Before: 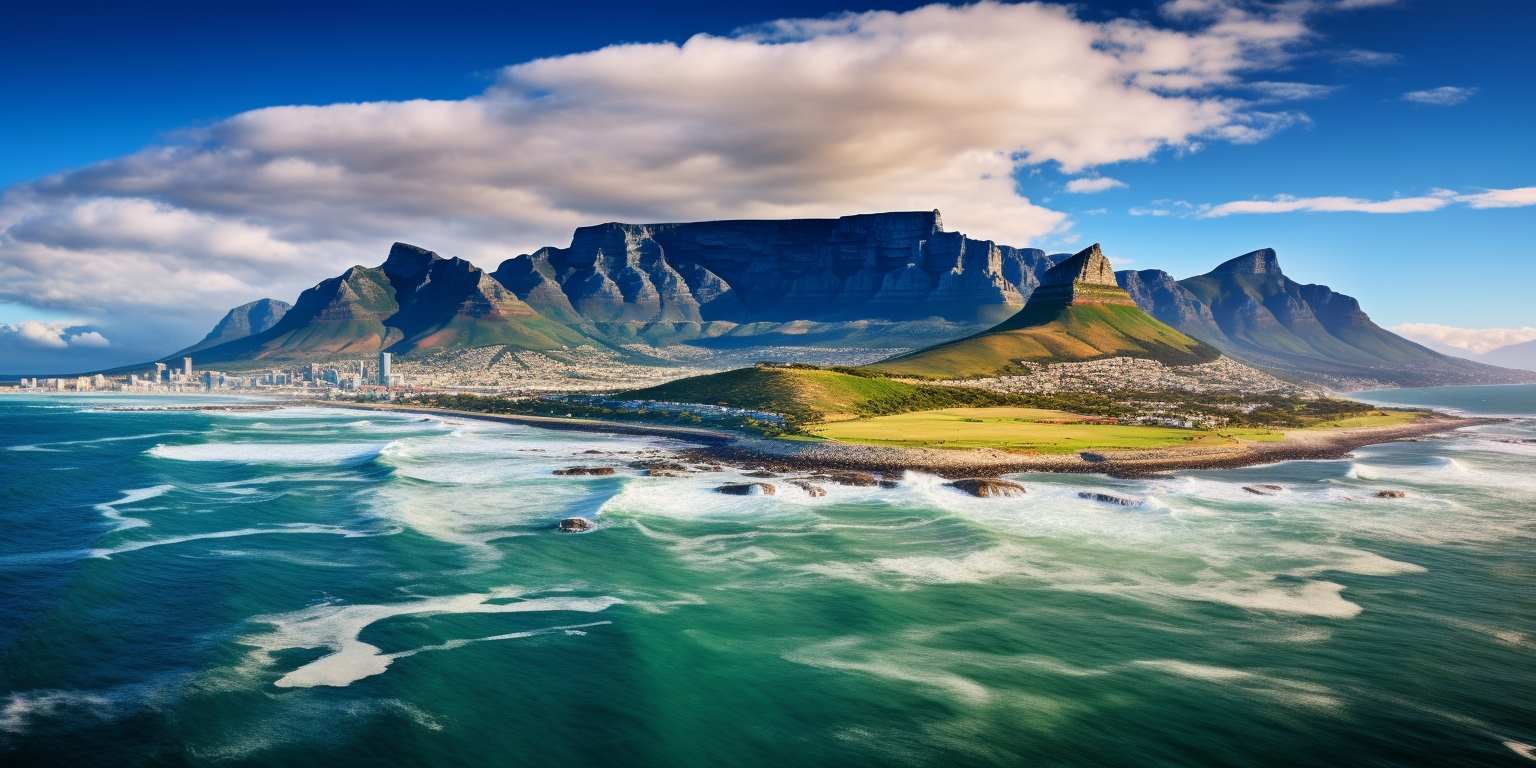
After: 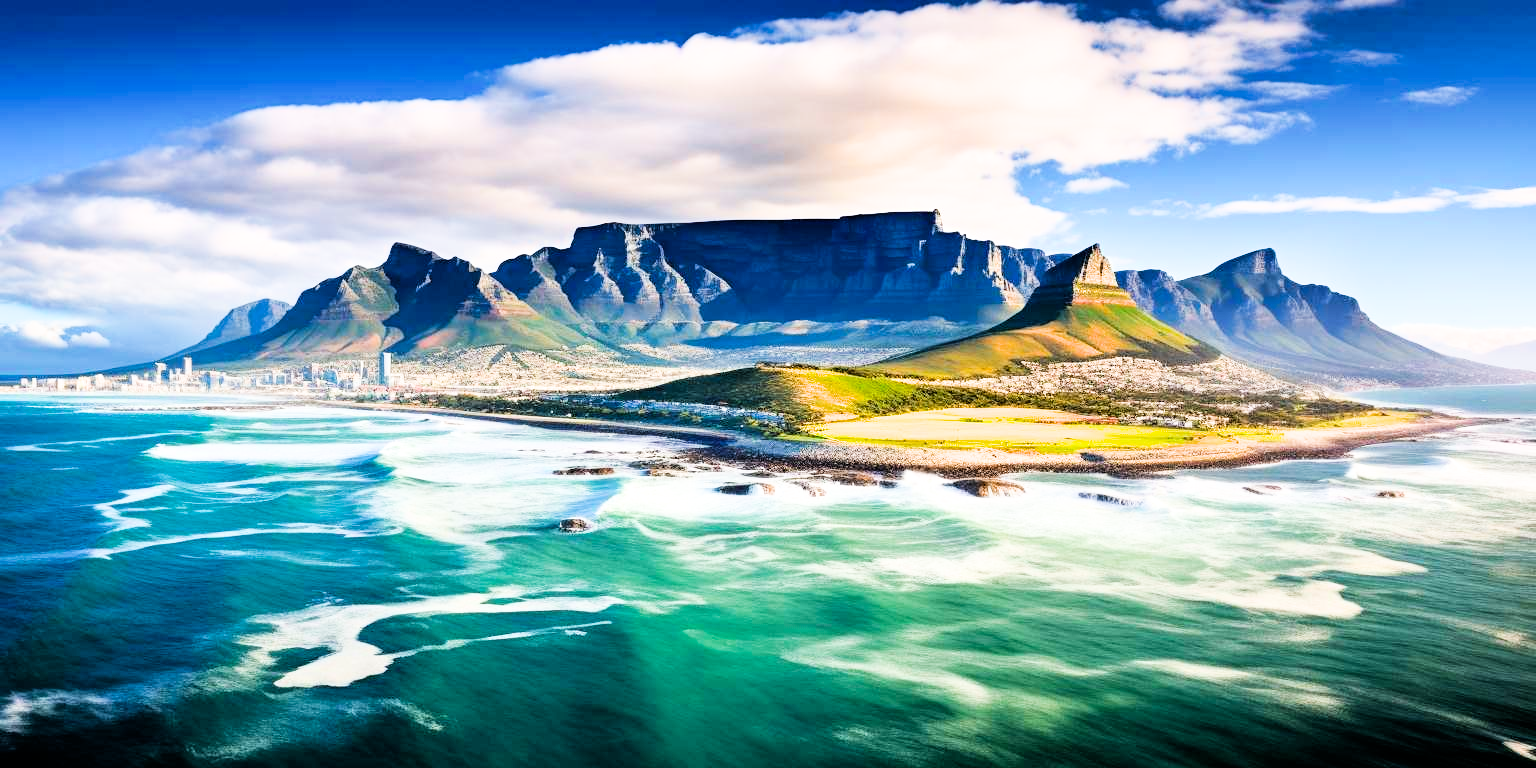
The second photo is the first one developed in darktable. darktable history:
color balance rgb: perceptual saturation grading › global saturation -0.735%, perceptual brilliance grading › global brilliance 24.34%, global vibrance 20%
filmic rgb: black relative exposure -5 EV, white relative exposure 3.98 EV, threshold 3 EV, hardness 2.88, contrast 1.298, highlights saturation mix -30.34%, enable highlight reconstruction true
exposure: exposure 0.6 EV, compensate highlight preservation false
